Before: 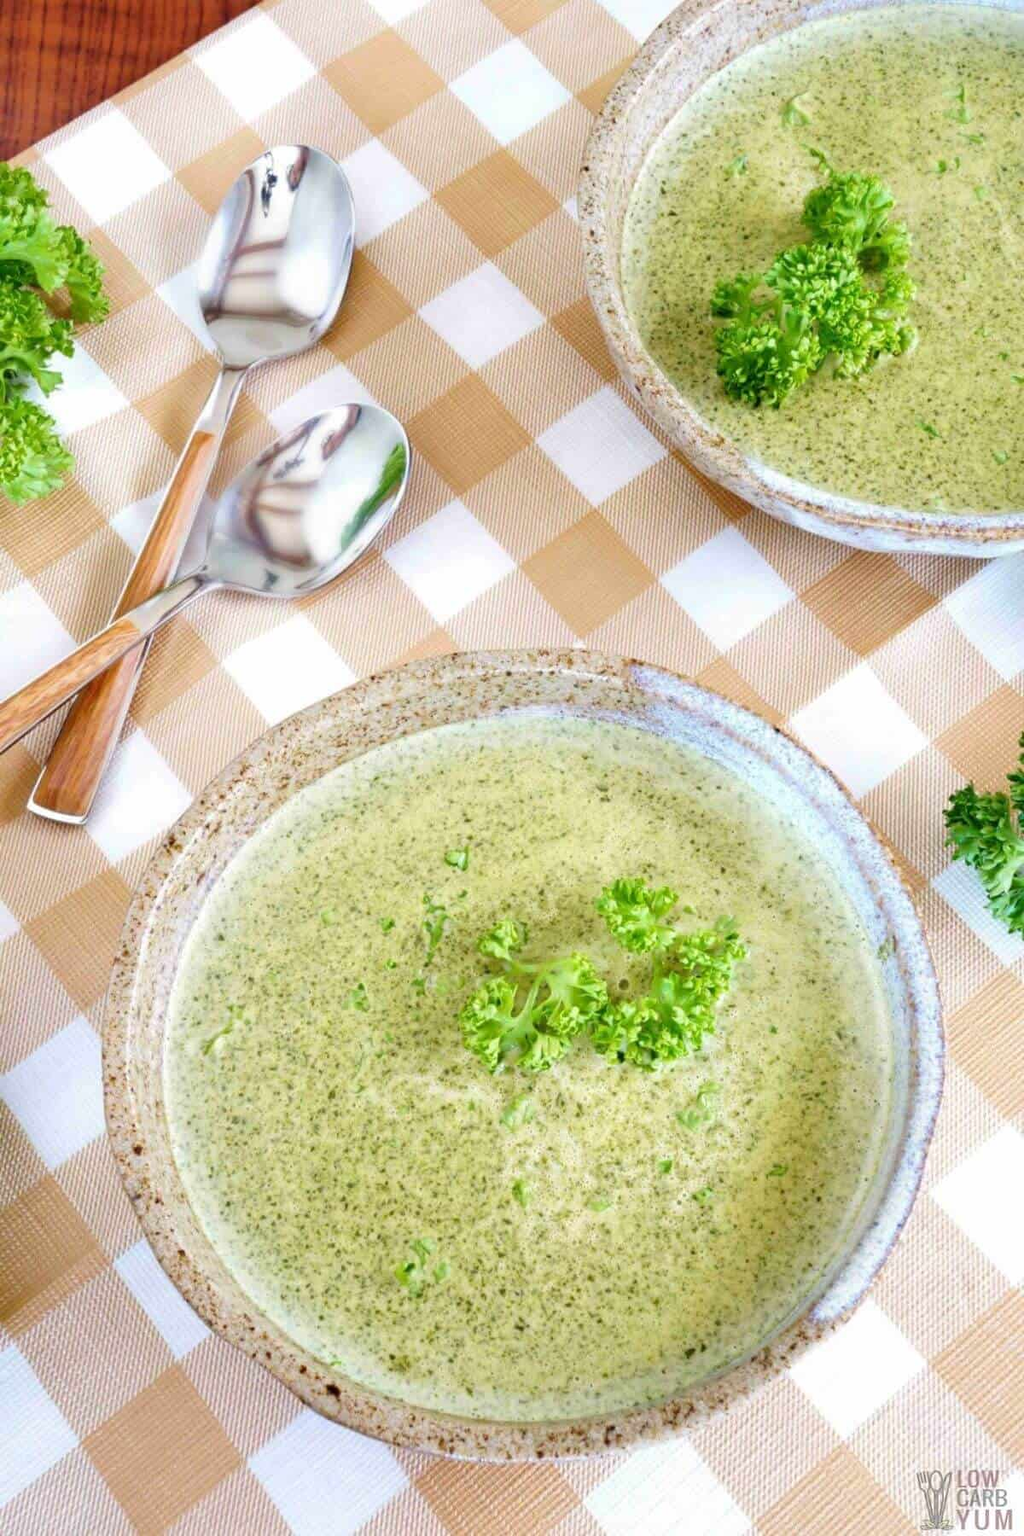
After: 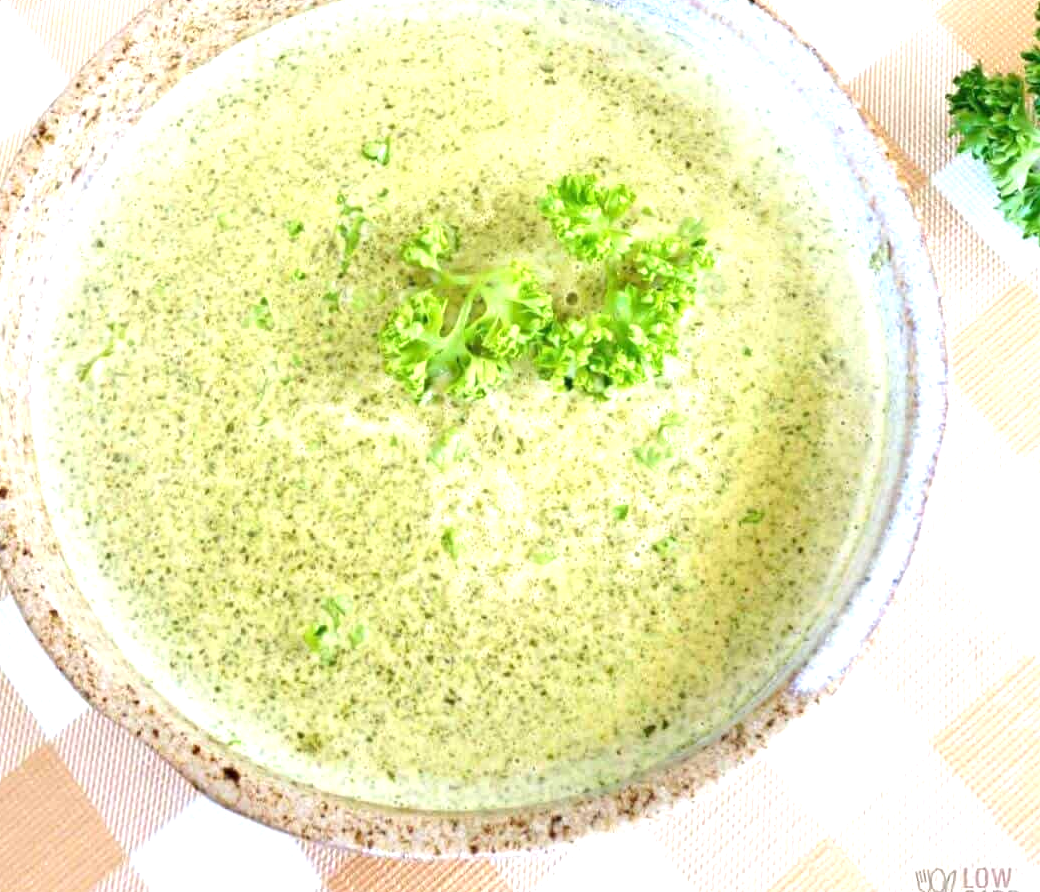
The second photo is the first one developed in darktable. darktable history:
crop and rotate: left 13.282%, top 47.539%, bottom 2.872%
exposure: exposure 0.666 EV, compensate highlight preservation false
